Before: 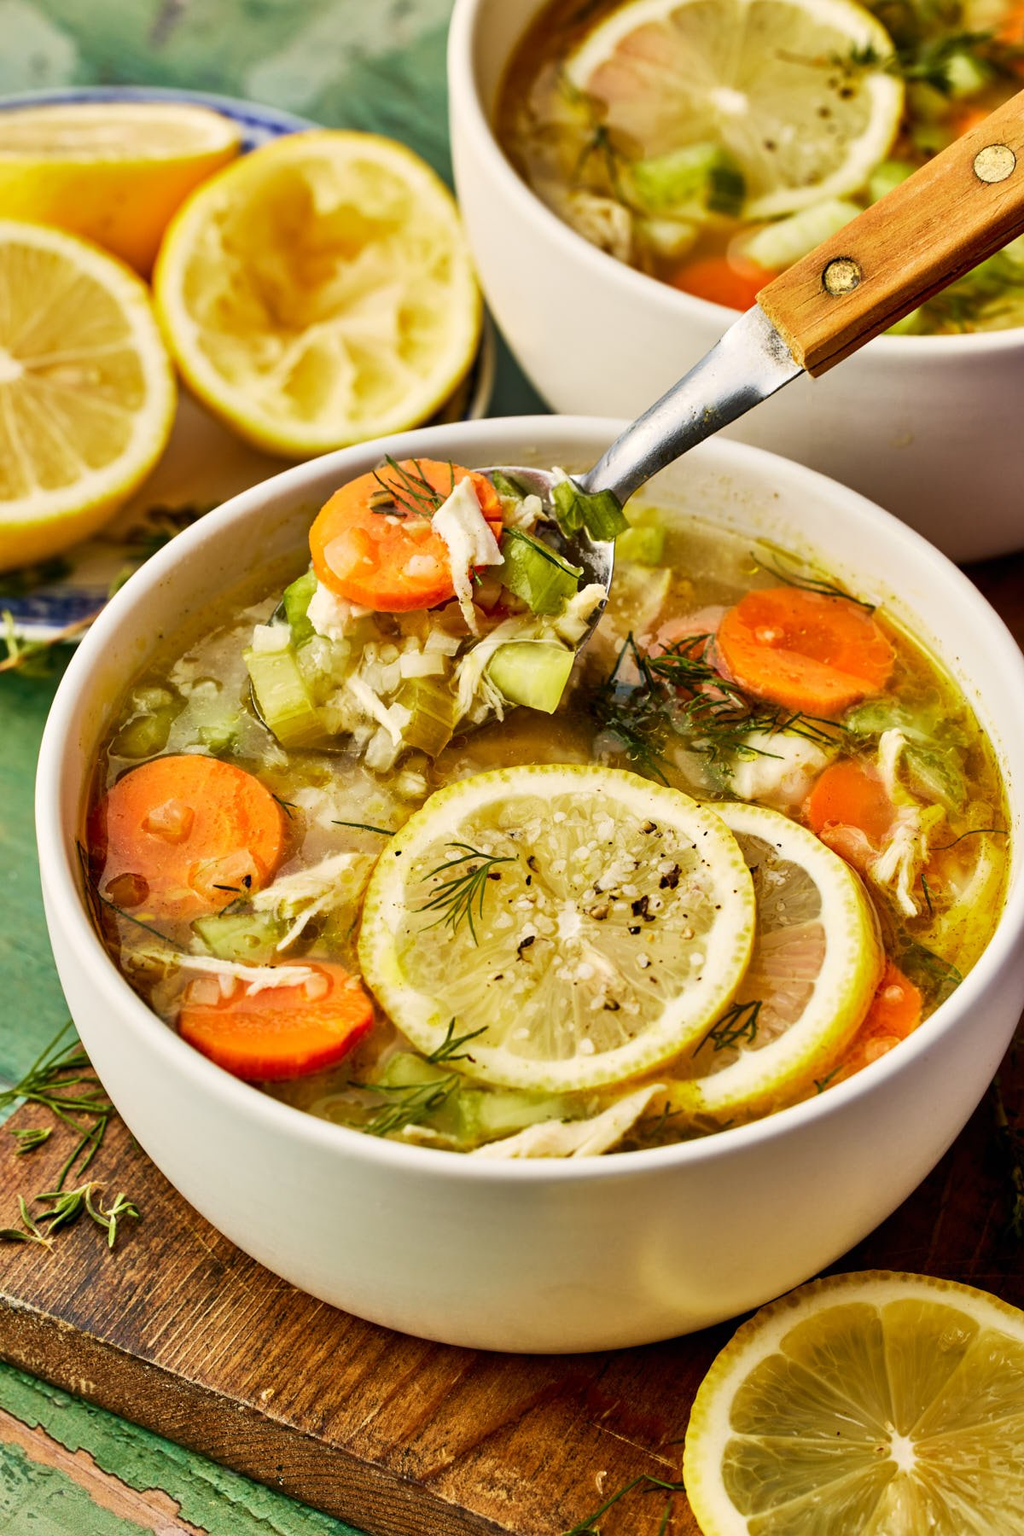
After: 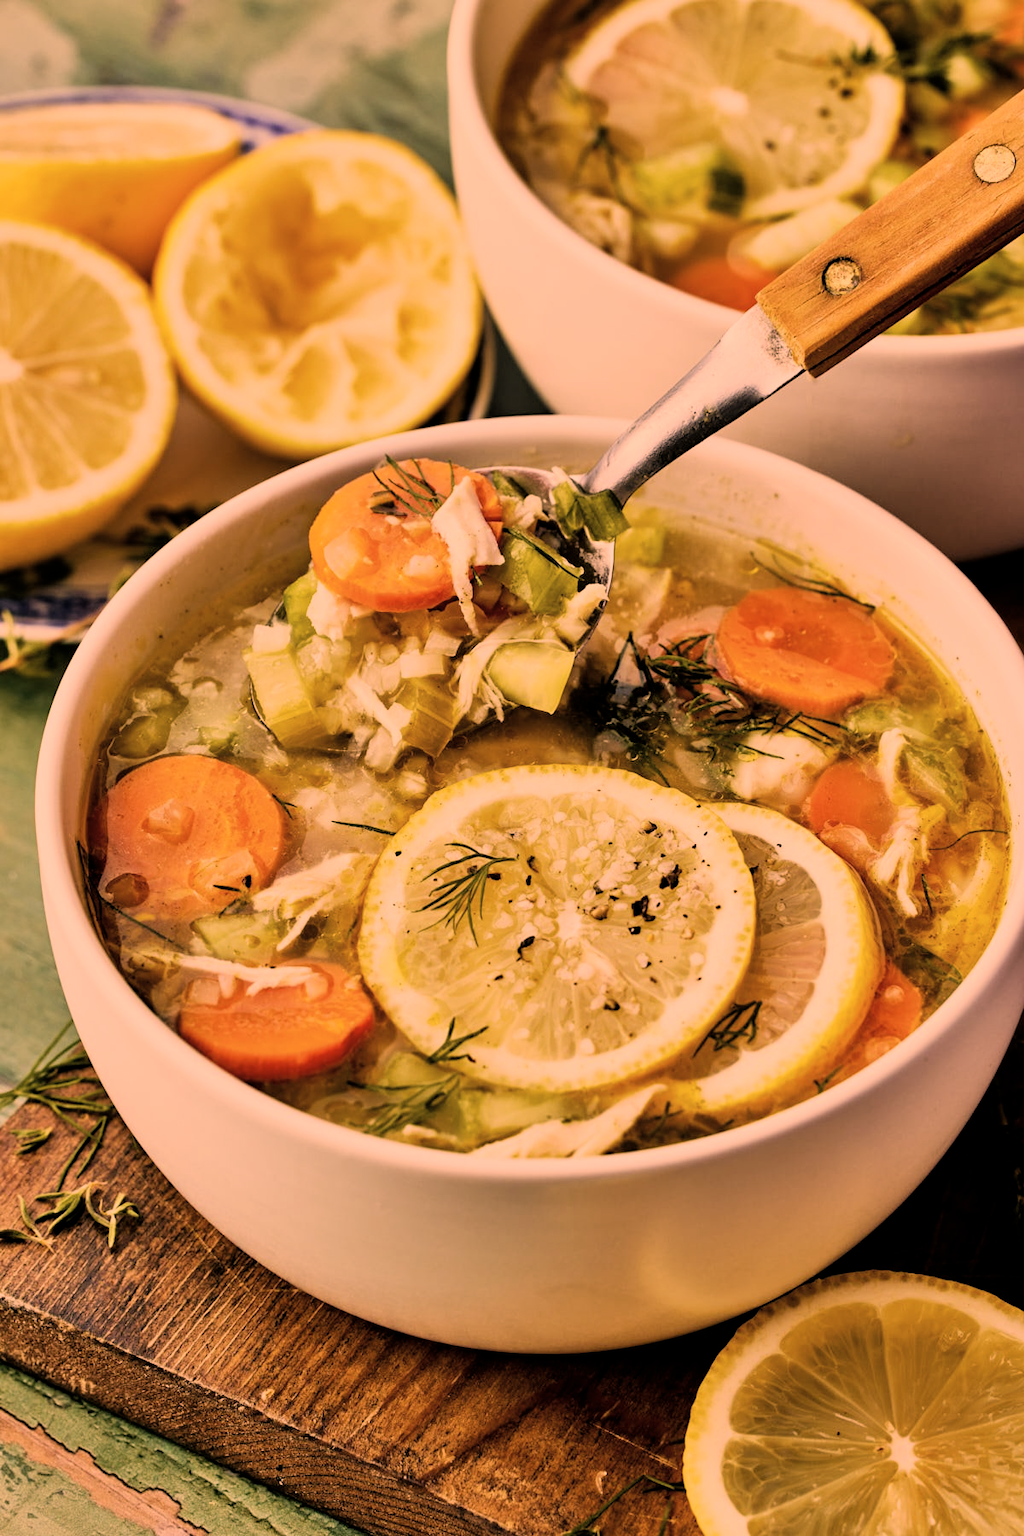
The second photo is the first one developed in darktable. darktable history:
filmic rgb: black relative exposure -7.78 EV, white relative exposure 4.37 EV, hardness 3.75, latitude 49.49%, contrast 1.1
color correction: highlights a* 39.38, highlights b* 39.62, saturation 0.685
